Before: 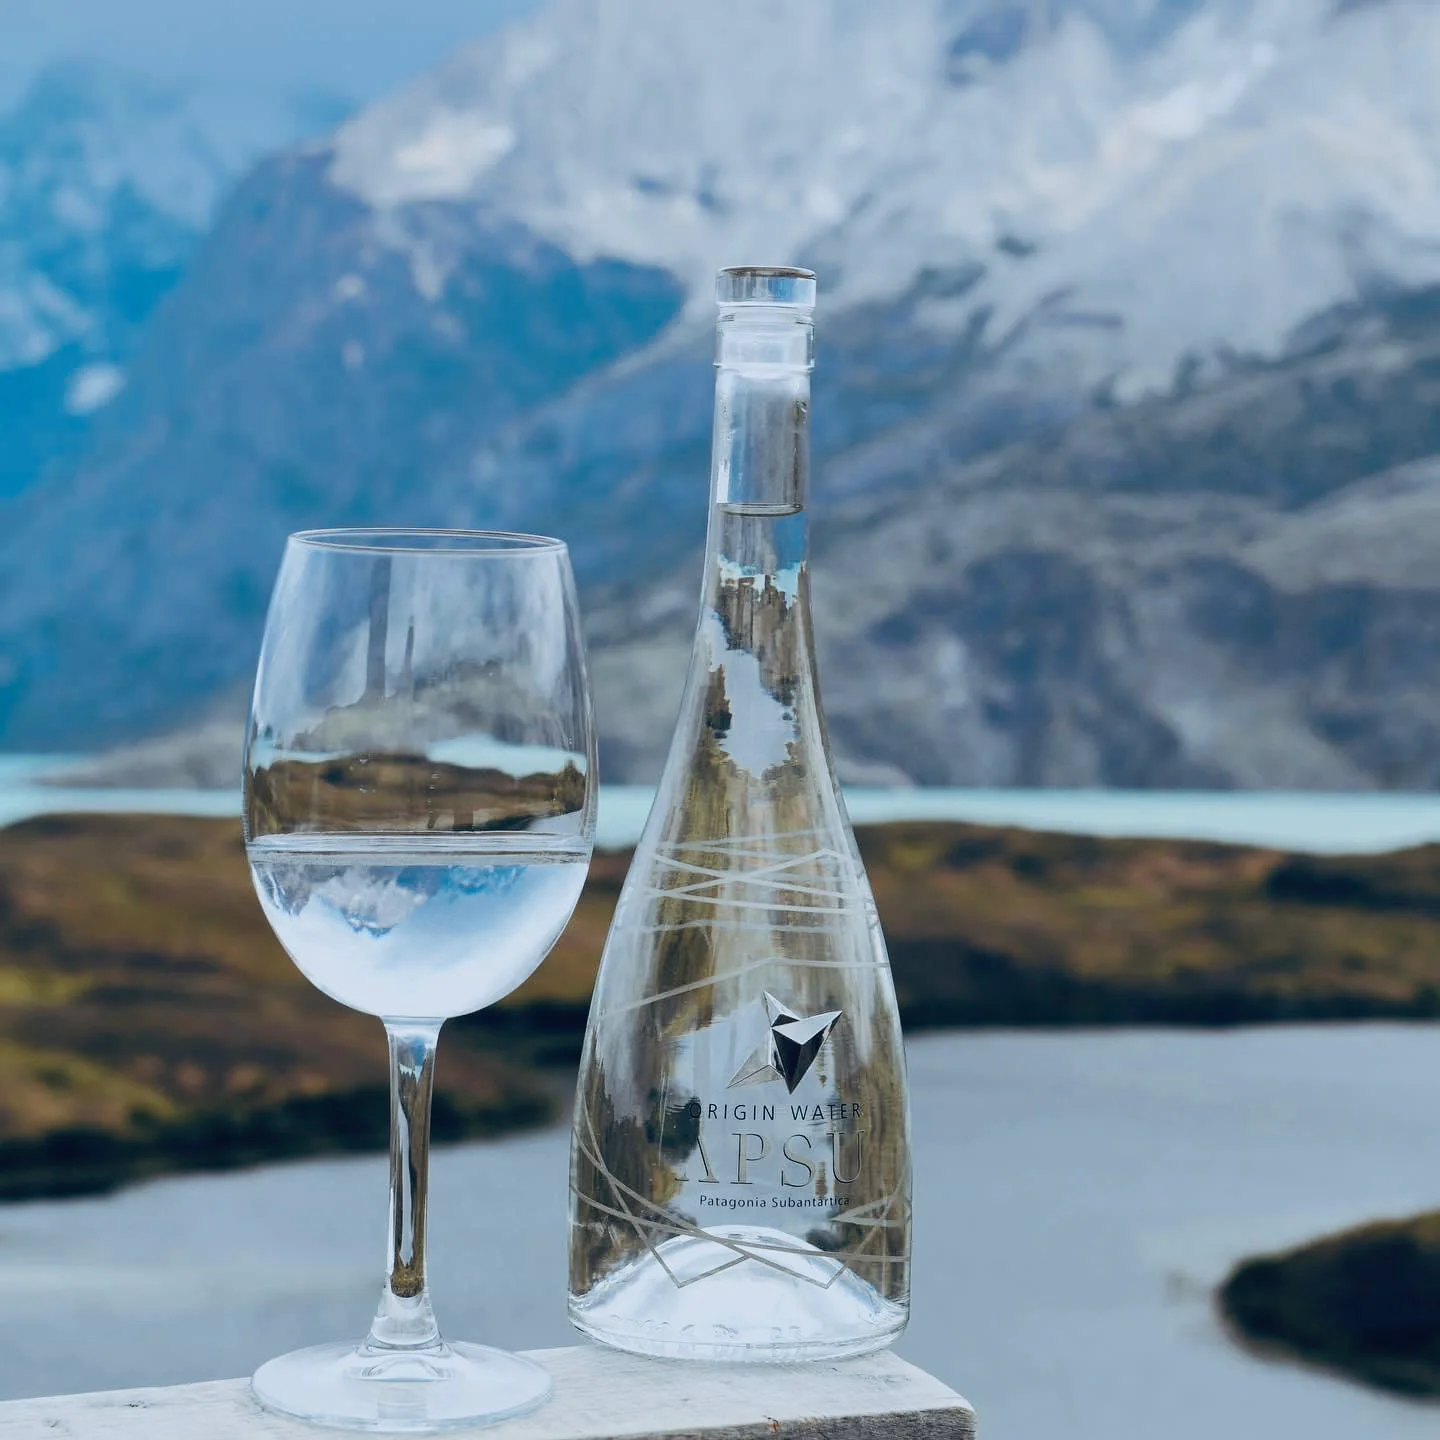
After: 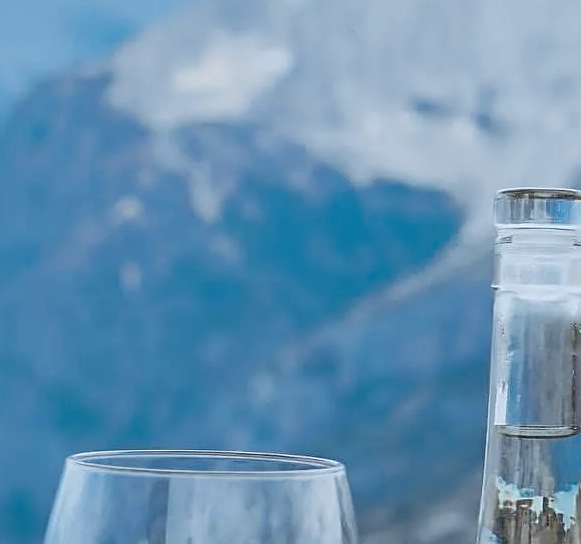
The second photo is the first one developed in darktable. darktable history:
crop: left 15.473%, top 5.423%, right 44.175%, bottom 56.736%
sharpen: on, module defaults
